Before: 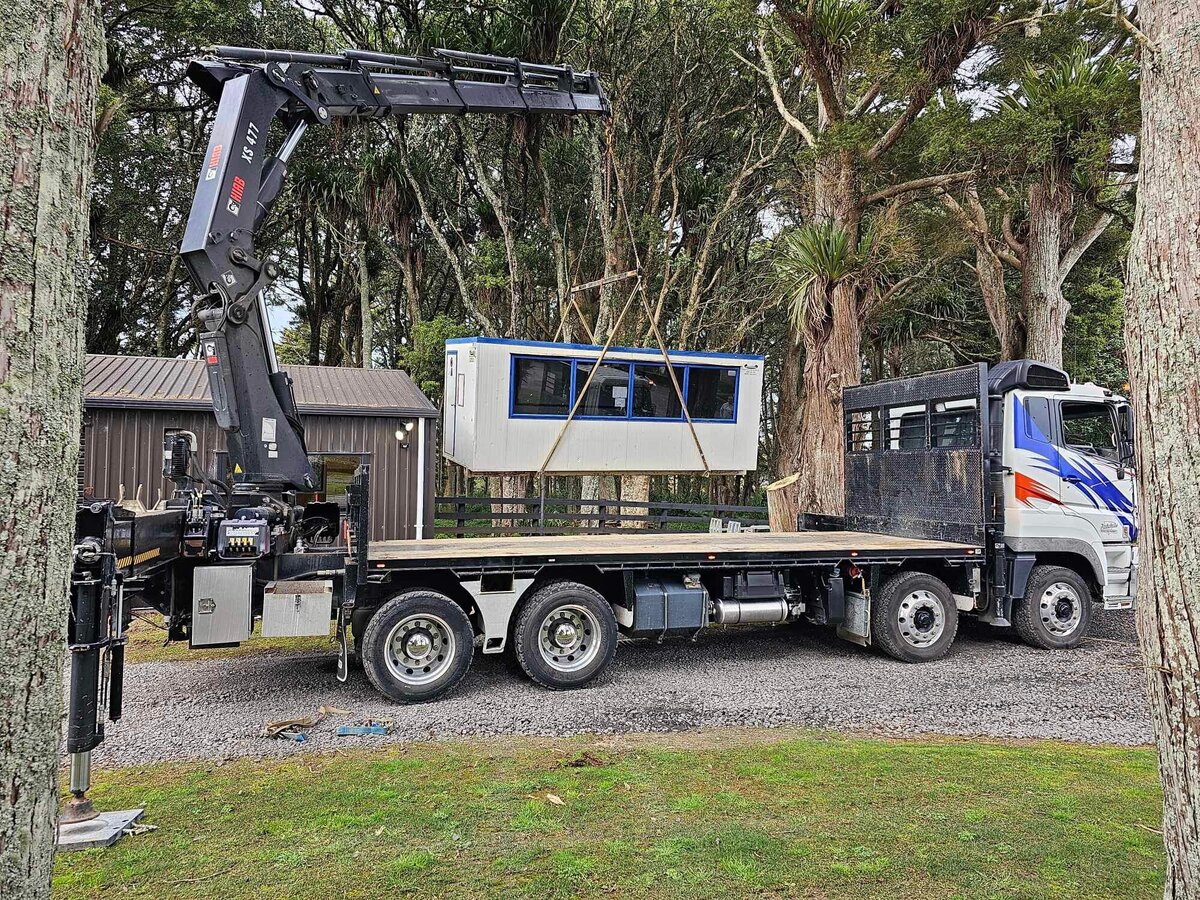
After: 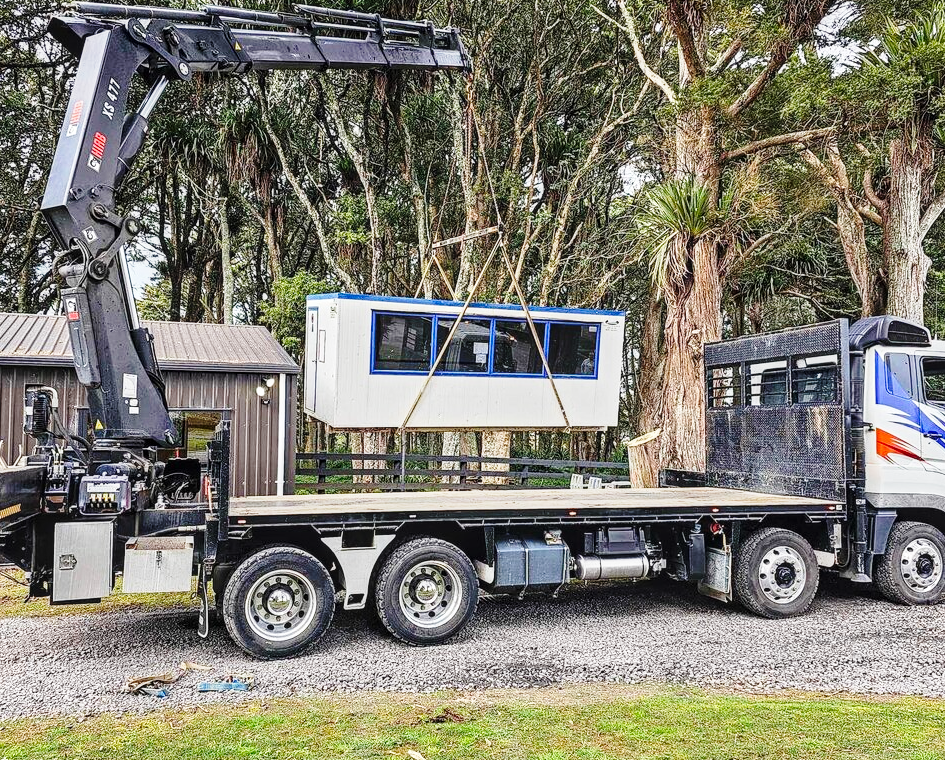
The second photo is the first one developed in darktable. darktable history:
base curve: curves: ch0 [(0, 0) (0.028, 0.03) (0.121, 0.232) (0.46, 0.748) (0.859, 0.968) (1, 1)], preserve colors none
crop: left 11.627%, top 4.995%, right 9.585%, bottom 10.471%
local contrast: on, module defaults
